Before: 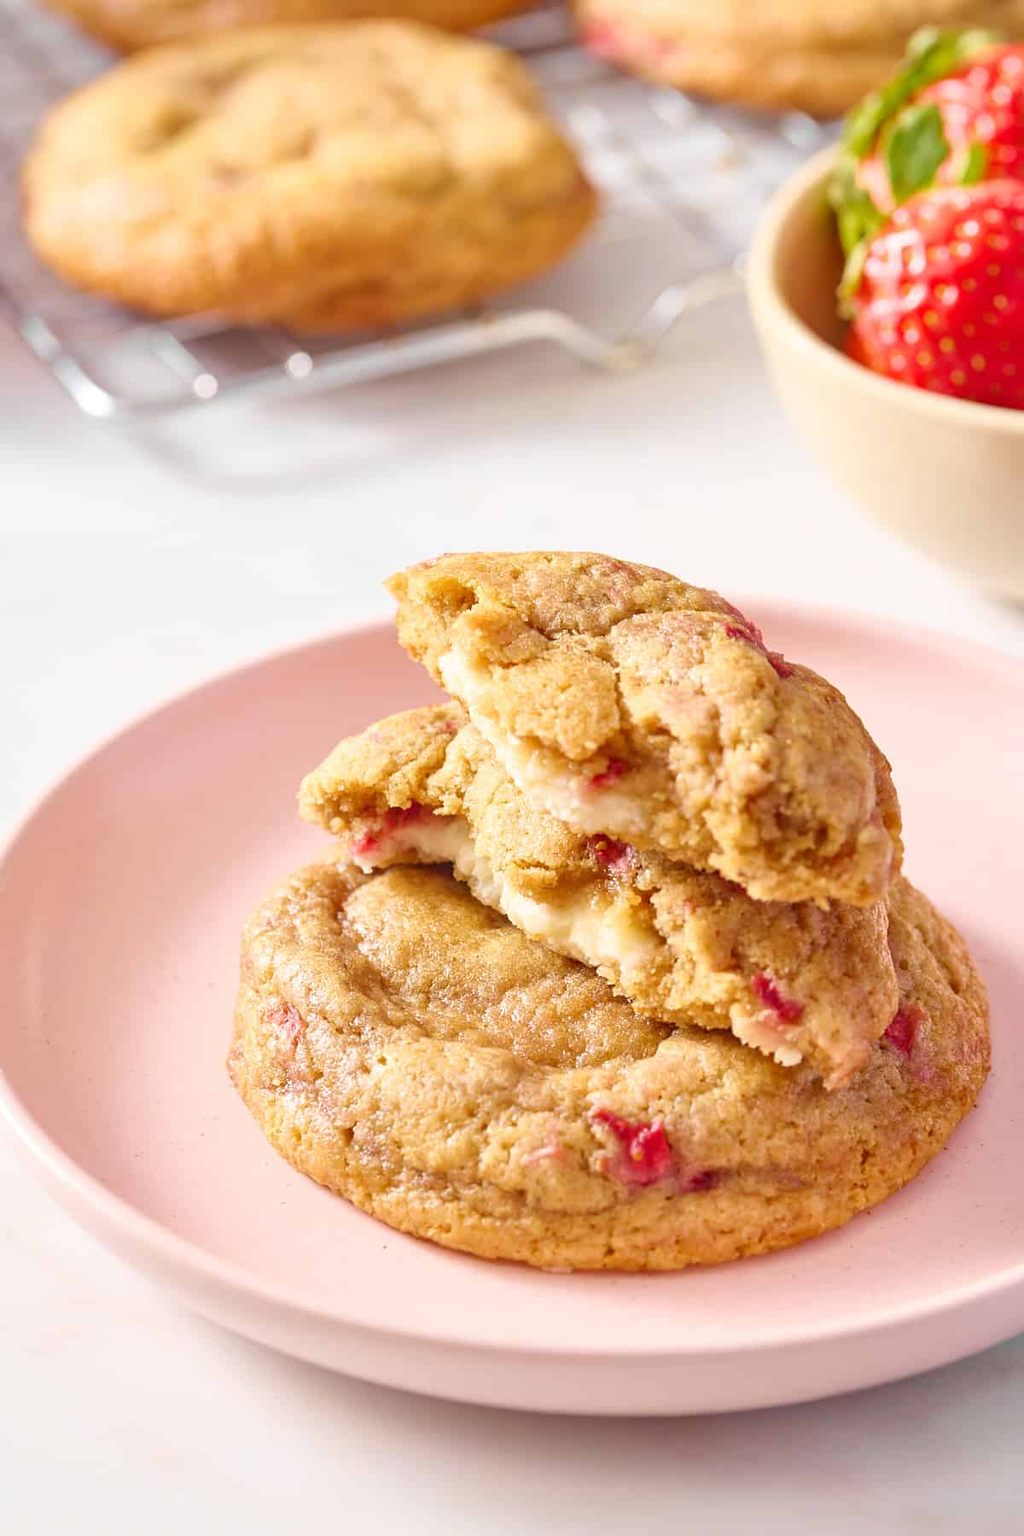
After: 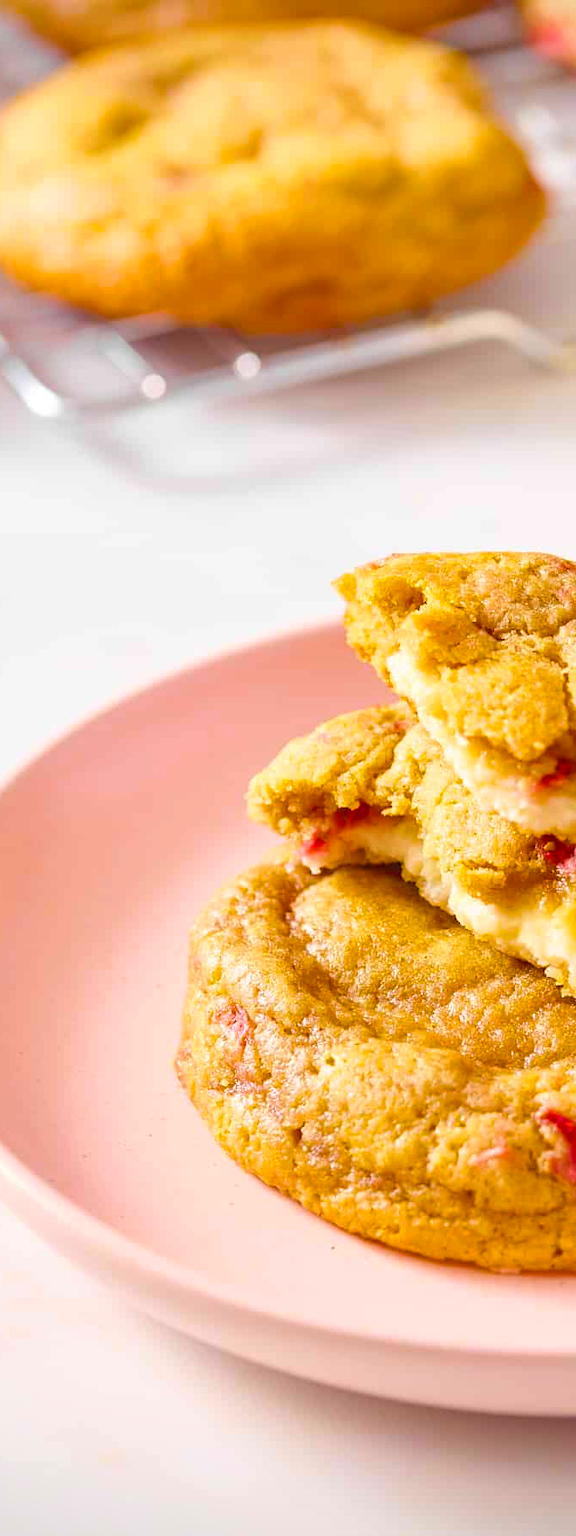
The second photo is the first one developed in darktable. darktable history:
color balance rgb: linear chroma grading › global chroma 15%, perceptual saturation grading › global saturation 30%
crop: left 5.114%, right 38.589%
vignetting: fall-off start 100%, fall-off radius 71%, brightness -0.434, saturation -0.2, width/height ratio 1.178, dithering 8-bit output, unbound false
